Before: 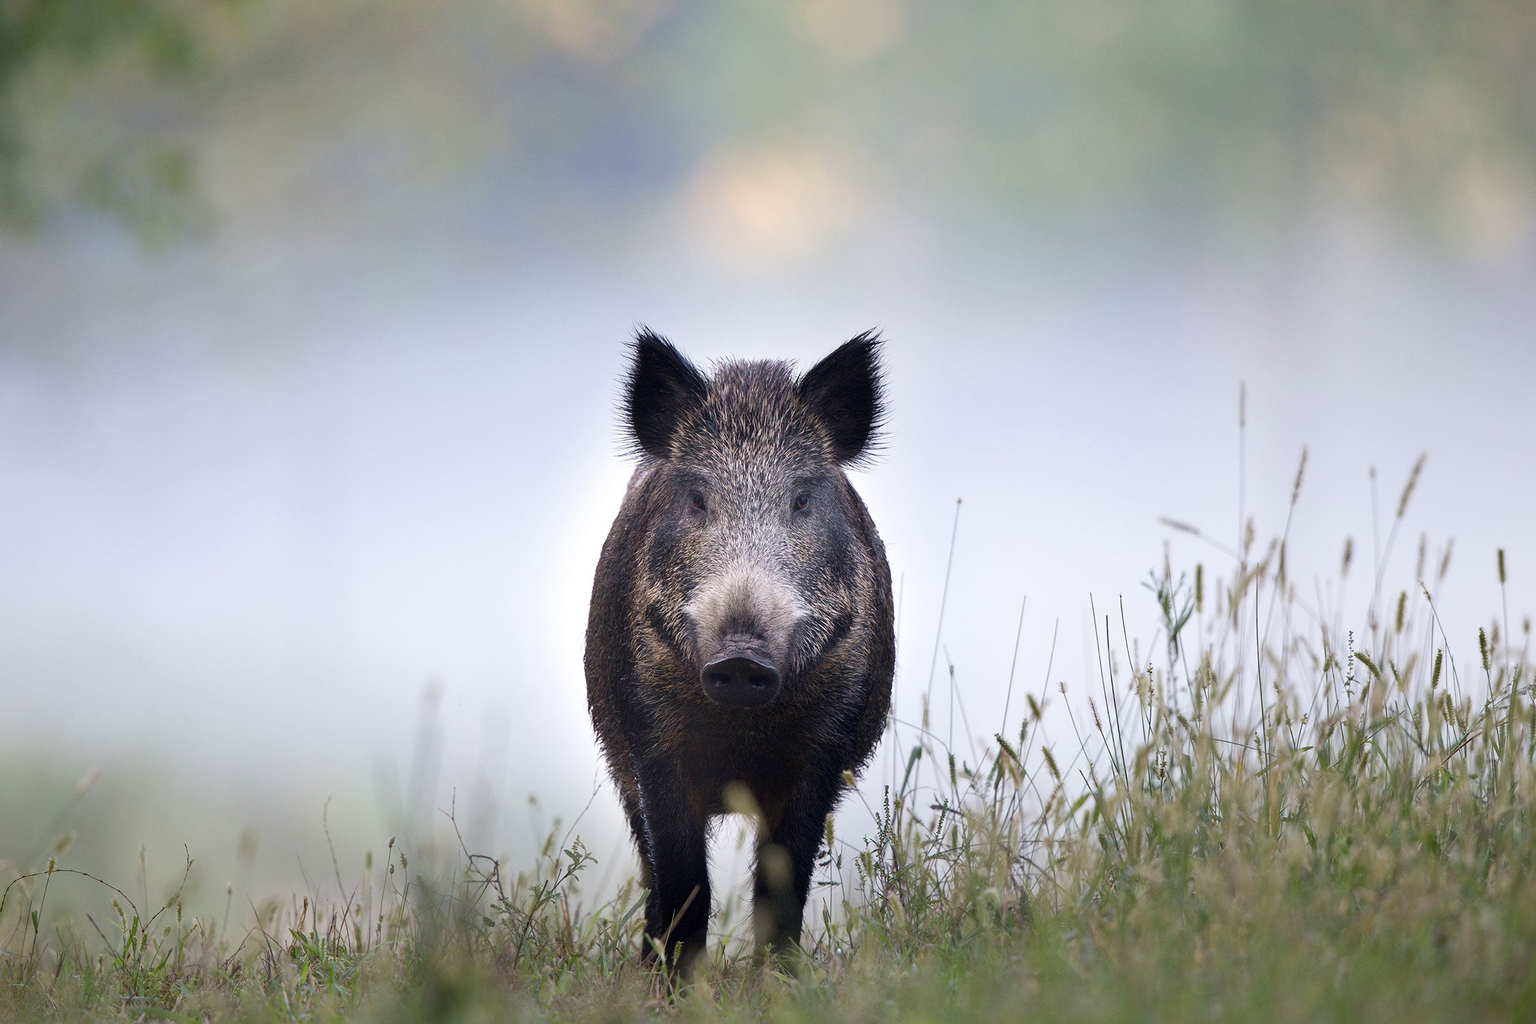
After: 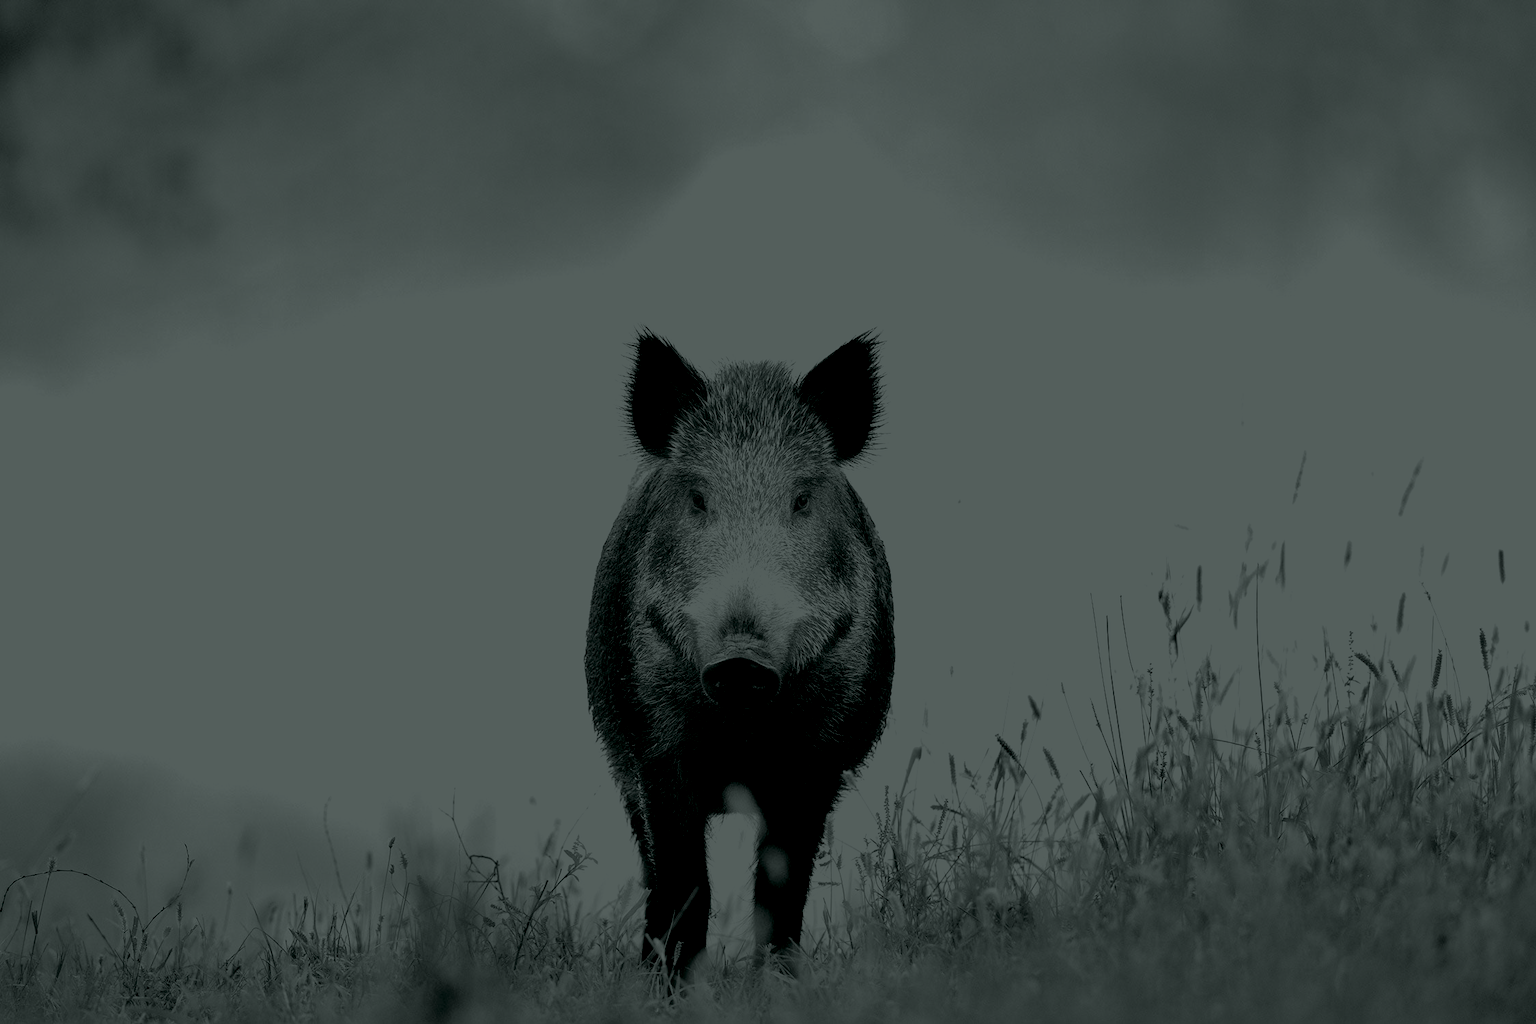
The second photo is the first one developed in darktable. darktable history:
exposure: black level correction 0.01, exposure 1 EV, compensate highlight preservation false
rgb curve: curves: ch0 [(0, 0) (0.284, 0.292) (0.505, 0.644) (1, 1)]; ch1 [(0, 0) (0.284, 0.292) (0.505, 0.644) (1, 1)]; ch2 [(0, 0) (0.284, 0.292) (0.505, 0.644) (1, 1)], compensate middle gray true
tone equalizer: on, module defaults
haze removal: strength -0.1, adaptive false
colorize: hue 90°, saturation 19%, lightness 1.59%, version 1
shadows and highlights: low approximation 0.01, soften with gaussian
